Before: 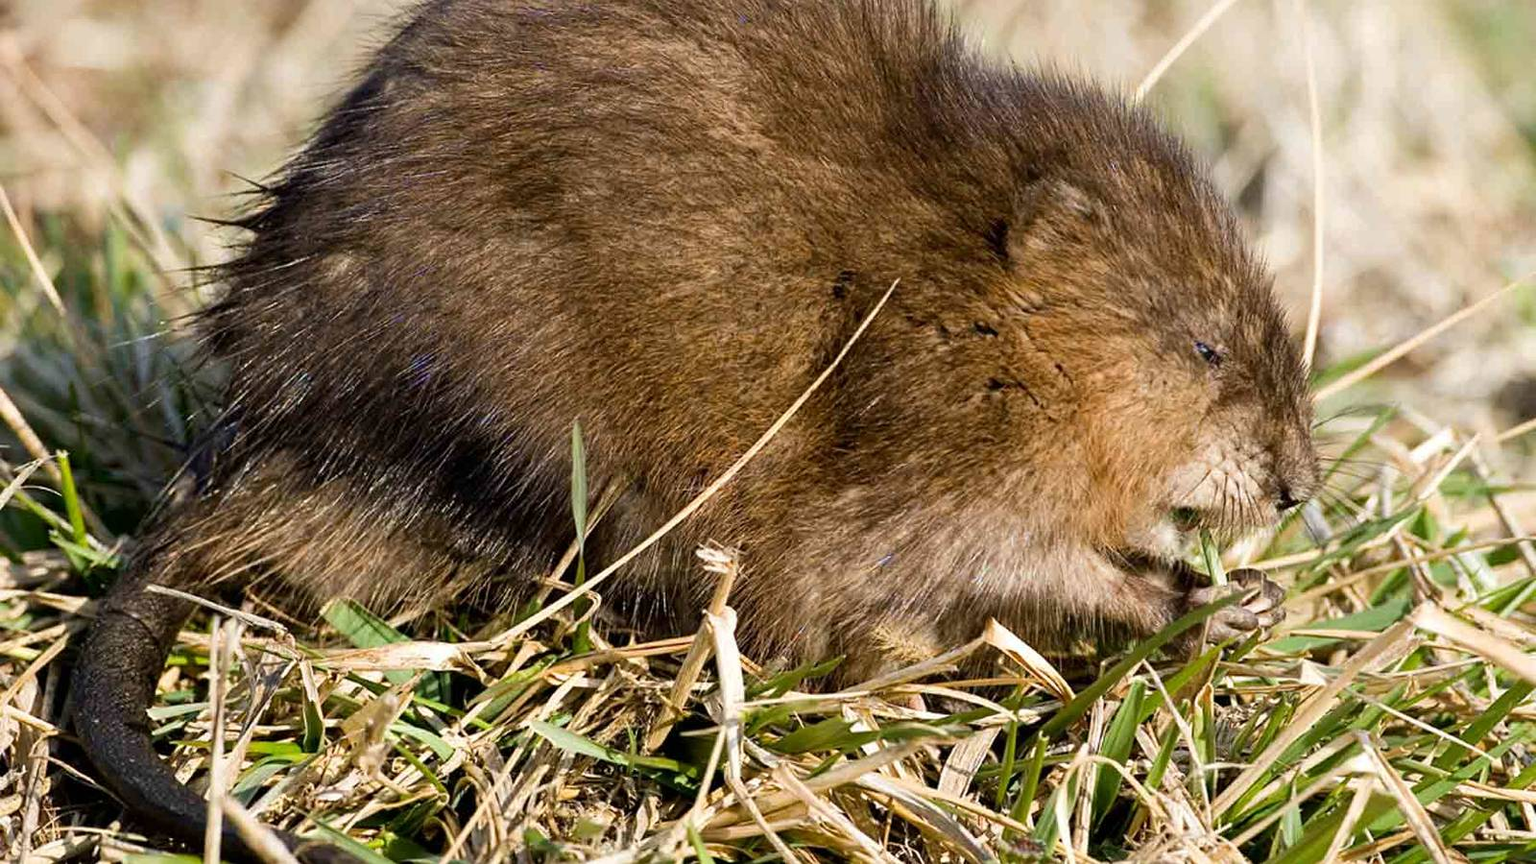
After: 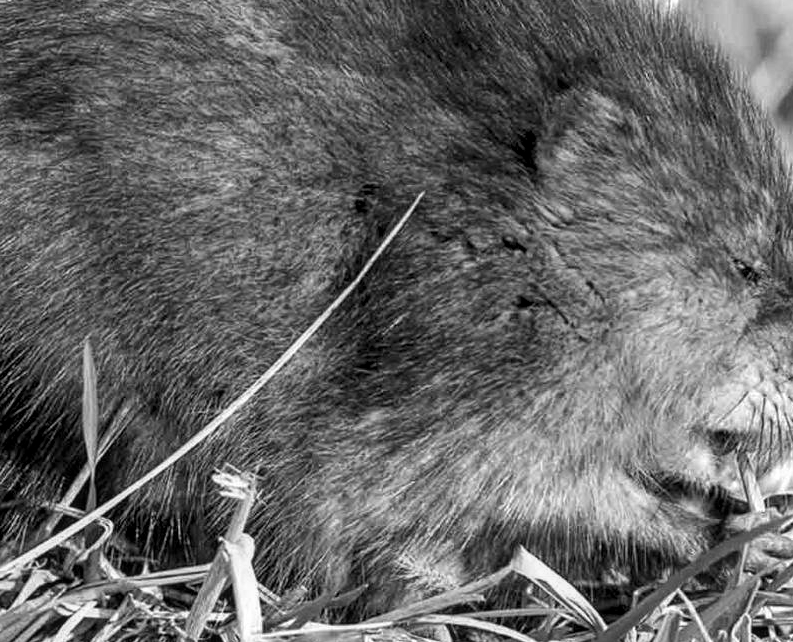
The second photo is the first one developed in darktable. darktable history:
local contrast: on, module defaults
crop: left 32.075%, top 10.976%, right 18.355%, bottom 17.596%
monochrome: on, module defaults
